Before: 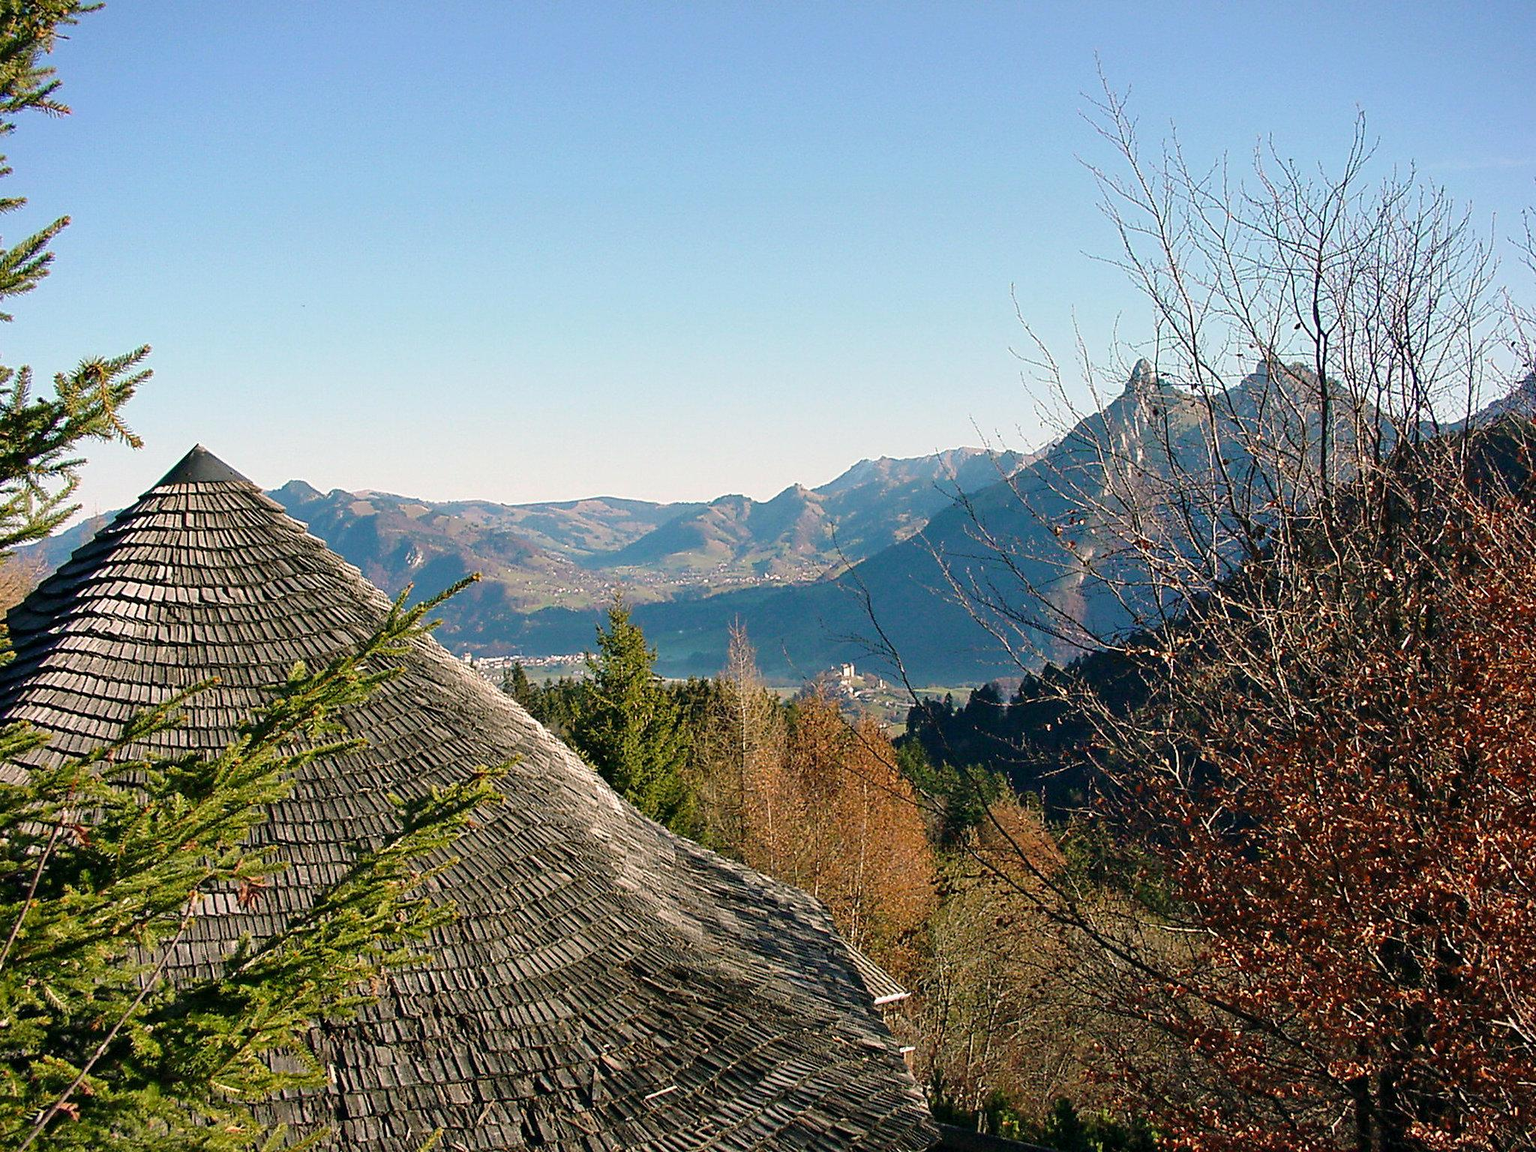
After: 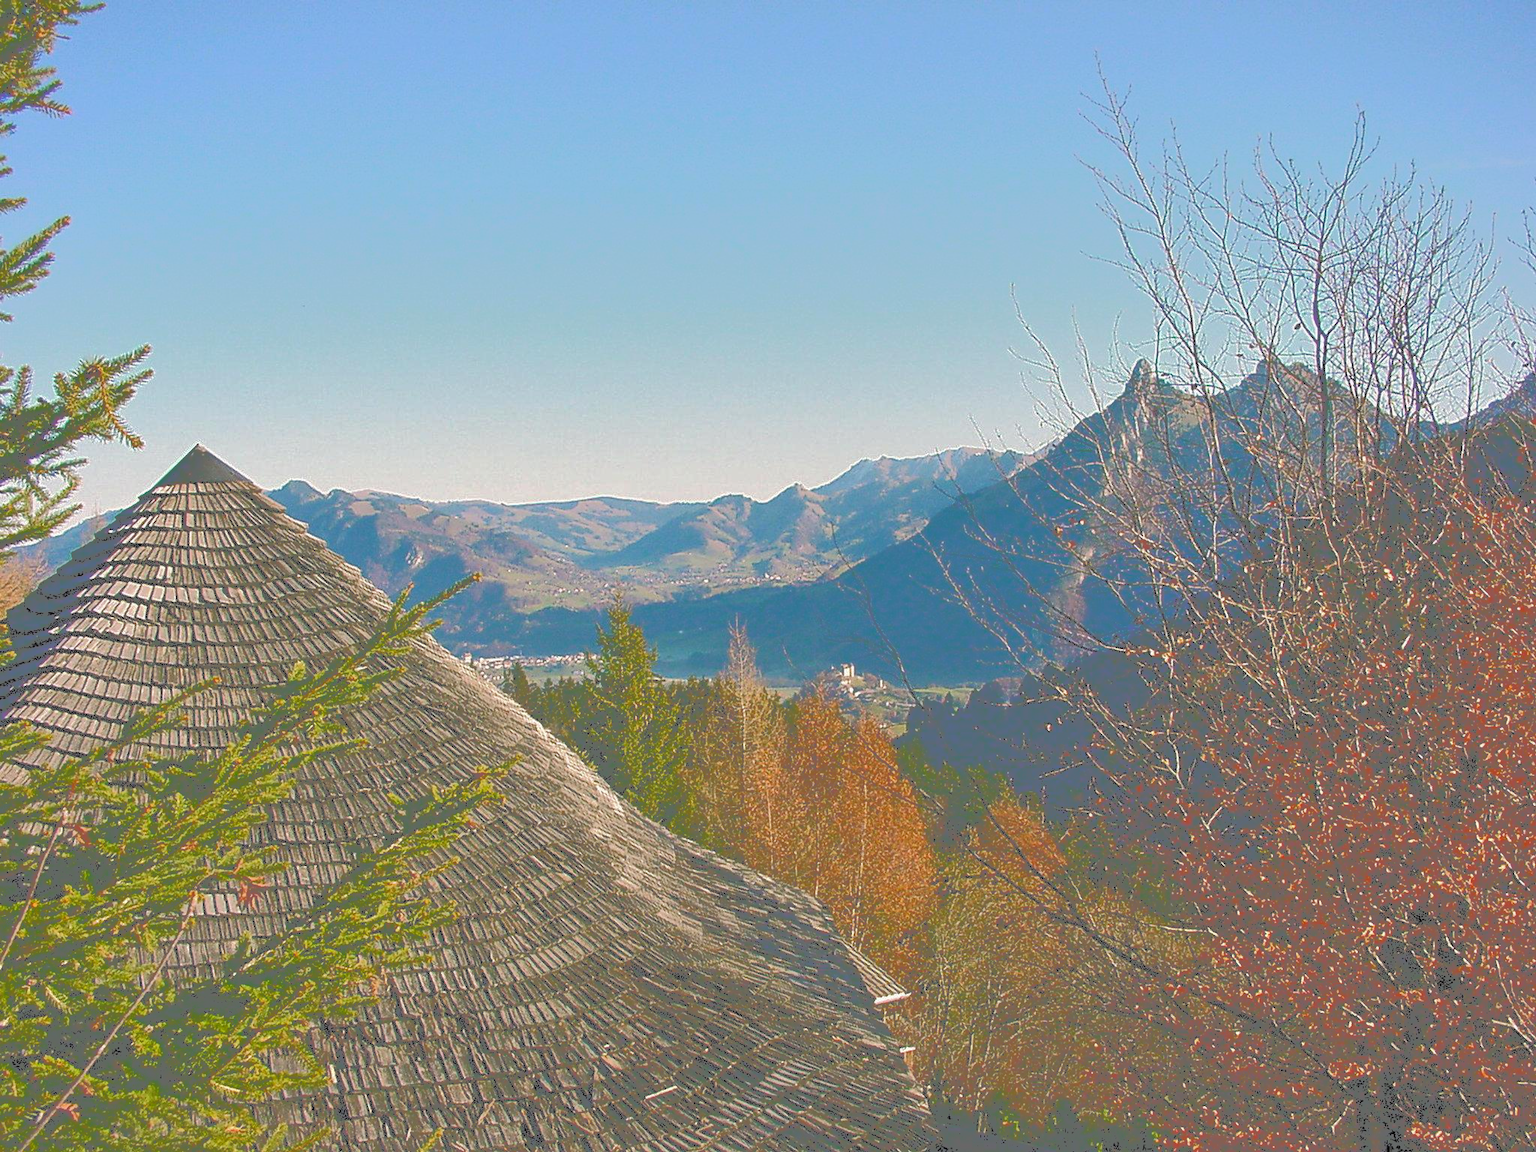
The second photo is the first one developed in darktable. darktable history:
shadows and highlights: shadows 36.55, highlights -27.55, soften with gaussian
tone curve: curves: ch0 [(0, 0) (0.003, 0.43) (0.011, 0.433) (0.025, 0.434) (0.044, 0.436) (0.069, 0.439) (0.1, 0.442) (0.136, 0.446) (0.177, 0.449) (0.224, 0.454) (0.277, 0.462) (0.335, 0.488) (0.399, 0.524) (0.468, 0.566) (0.543, 0.615) (0.623, 0.666) (0.709, 0.718) (0.801, 0.761) (0.898, 0.801) (1, 1)], color space Lab, independent channels, preserve colors none
contrast brightness saturation: contrast 0.196, brightness -0.101, saturation 0.101
